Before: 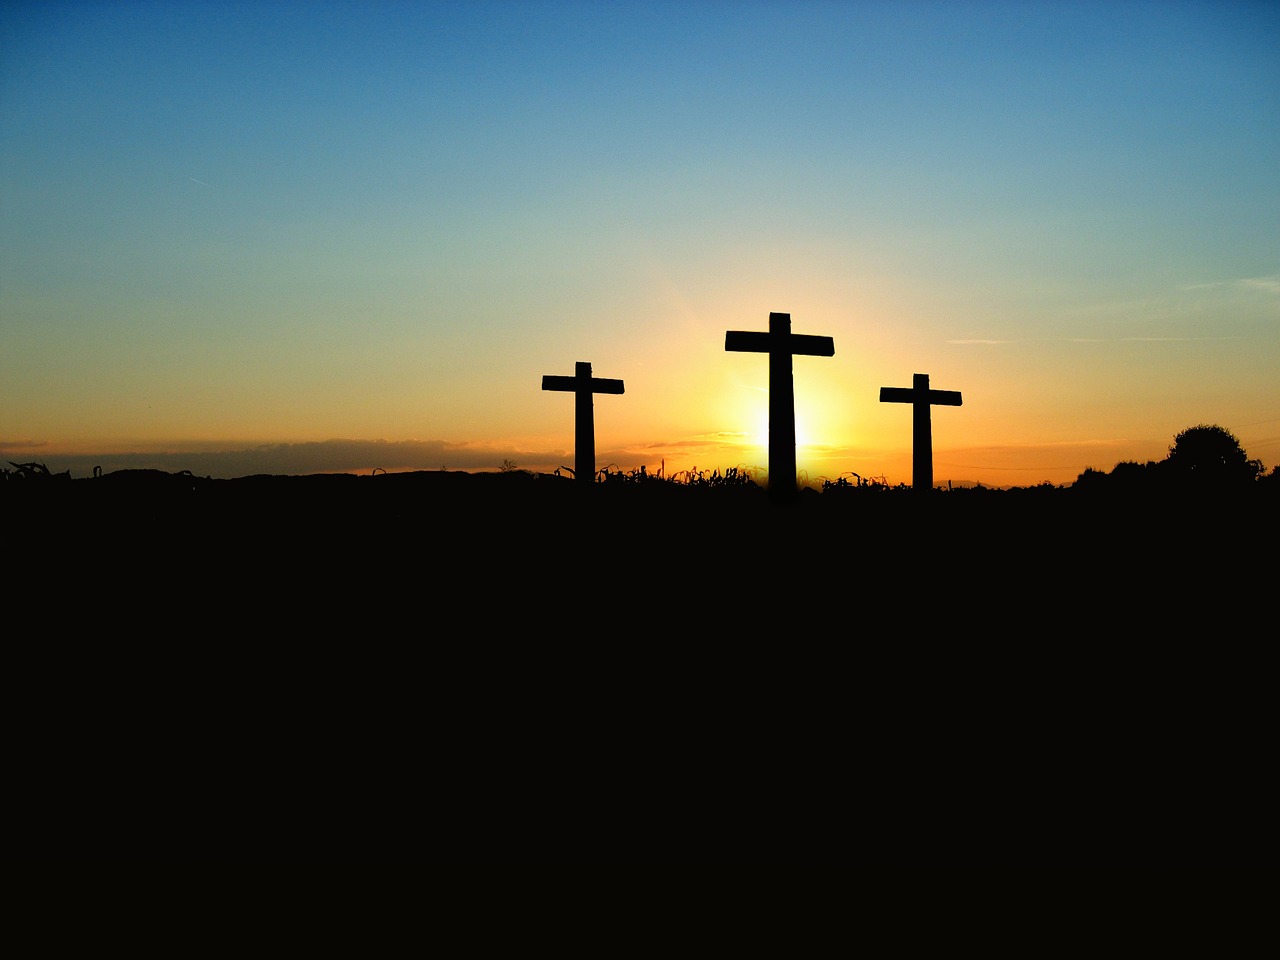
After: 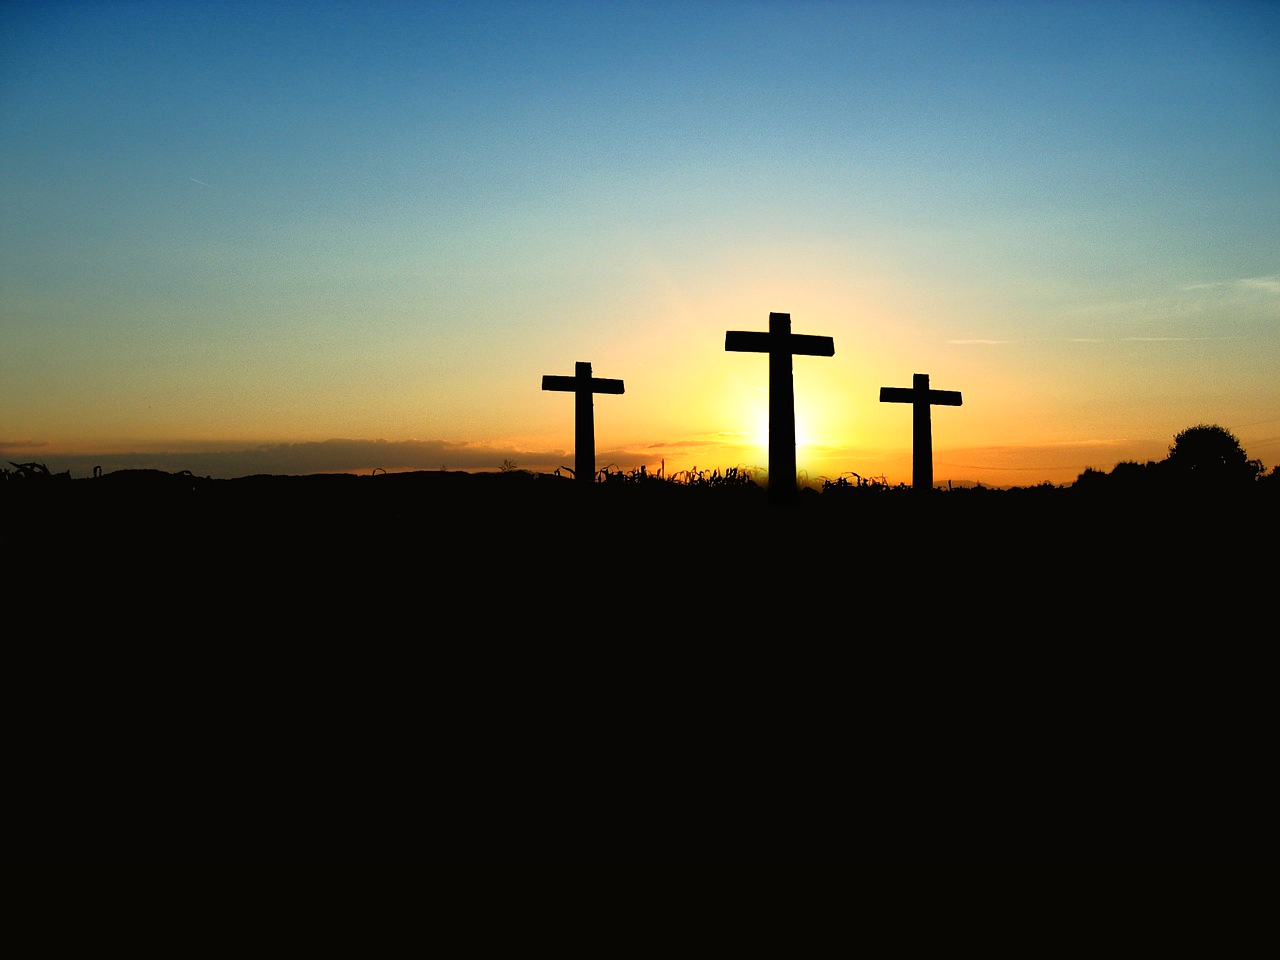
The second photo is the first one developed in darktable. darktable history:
base curve: curves: ch0 [(0, 0) (0.257, 0.25) (0.482, 0.586) (0.757, 0.871) (1, 1)]
exposure: exposure 0.014 EV, compensate highlight preservation false
